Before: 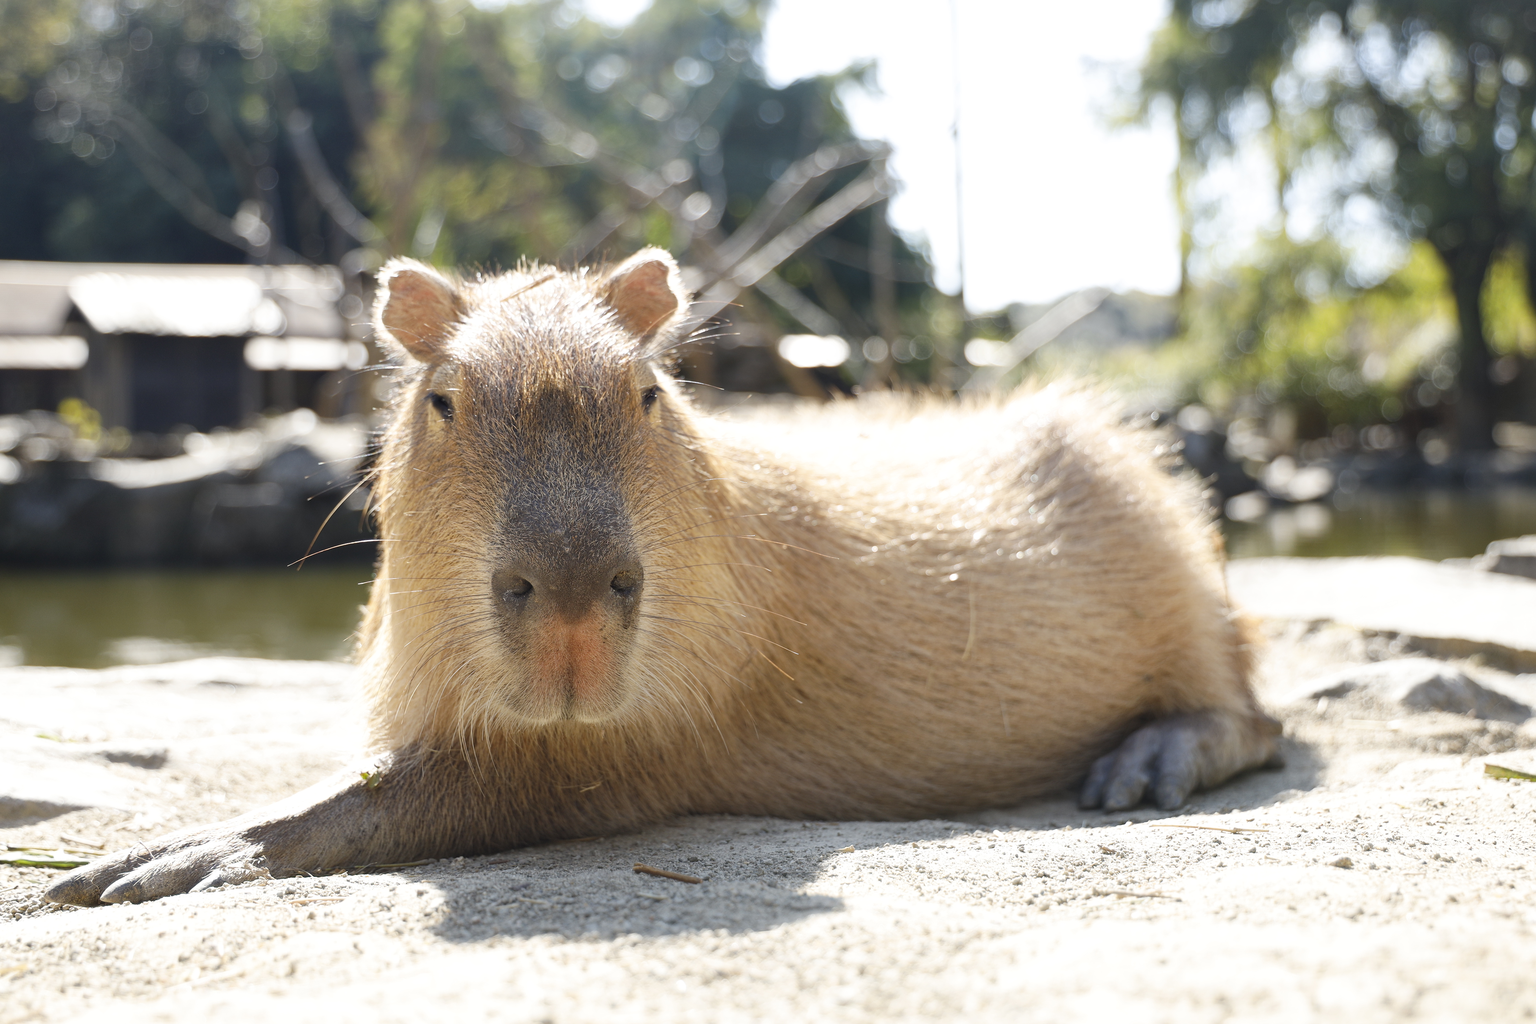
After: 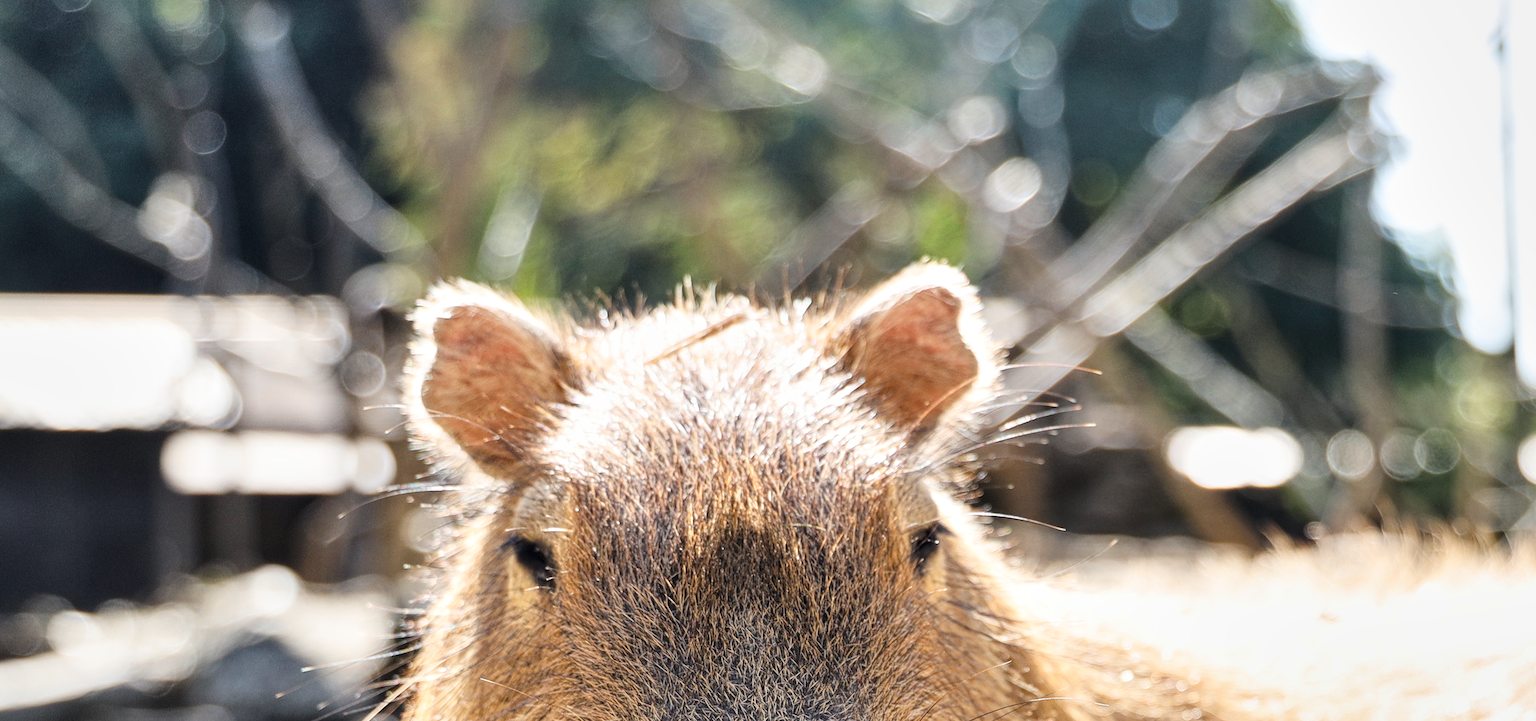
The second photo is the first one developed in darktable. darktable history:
crop: left 10.318%, top 10.584%, right 36.549%, bottom 51.969%
local contrast: highlights 91%, shadows 87%, detail 160%, midtone range 0.2
tone curve: curves: ch0 [(0, 0.023) (0.104, 0.058) (0.21, 0.162) (0.469, 0.524) (0.579, 0.65) (0.725, 0.8) (0.858, 0.903) (1, 0.974)]; ch1 [(0, 0) (0.414, 0.395) (0.447, 0.447) (0.502, 0.501) (0.521, 0.512) (0.566, 0.566) (0.618, 0.61) (0.654, 0.642) (1, 1)]; ch2 [(0, 0) (0.369, 0.388) (0.437, 0.453) (0.492, 0.485) (0.524, 0.508) (0.553, 0.566) (0.583, 0.608) (1, 1)], color space Lab, linked channels, preserve colors none
shadows and highlights: shadows 59.73, soften with gaussian
